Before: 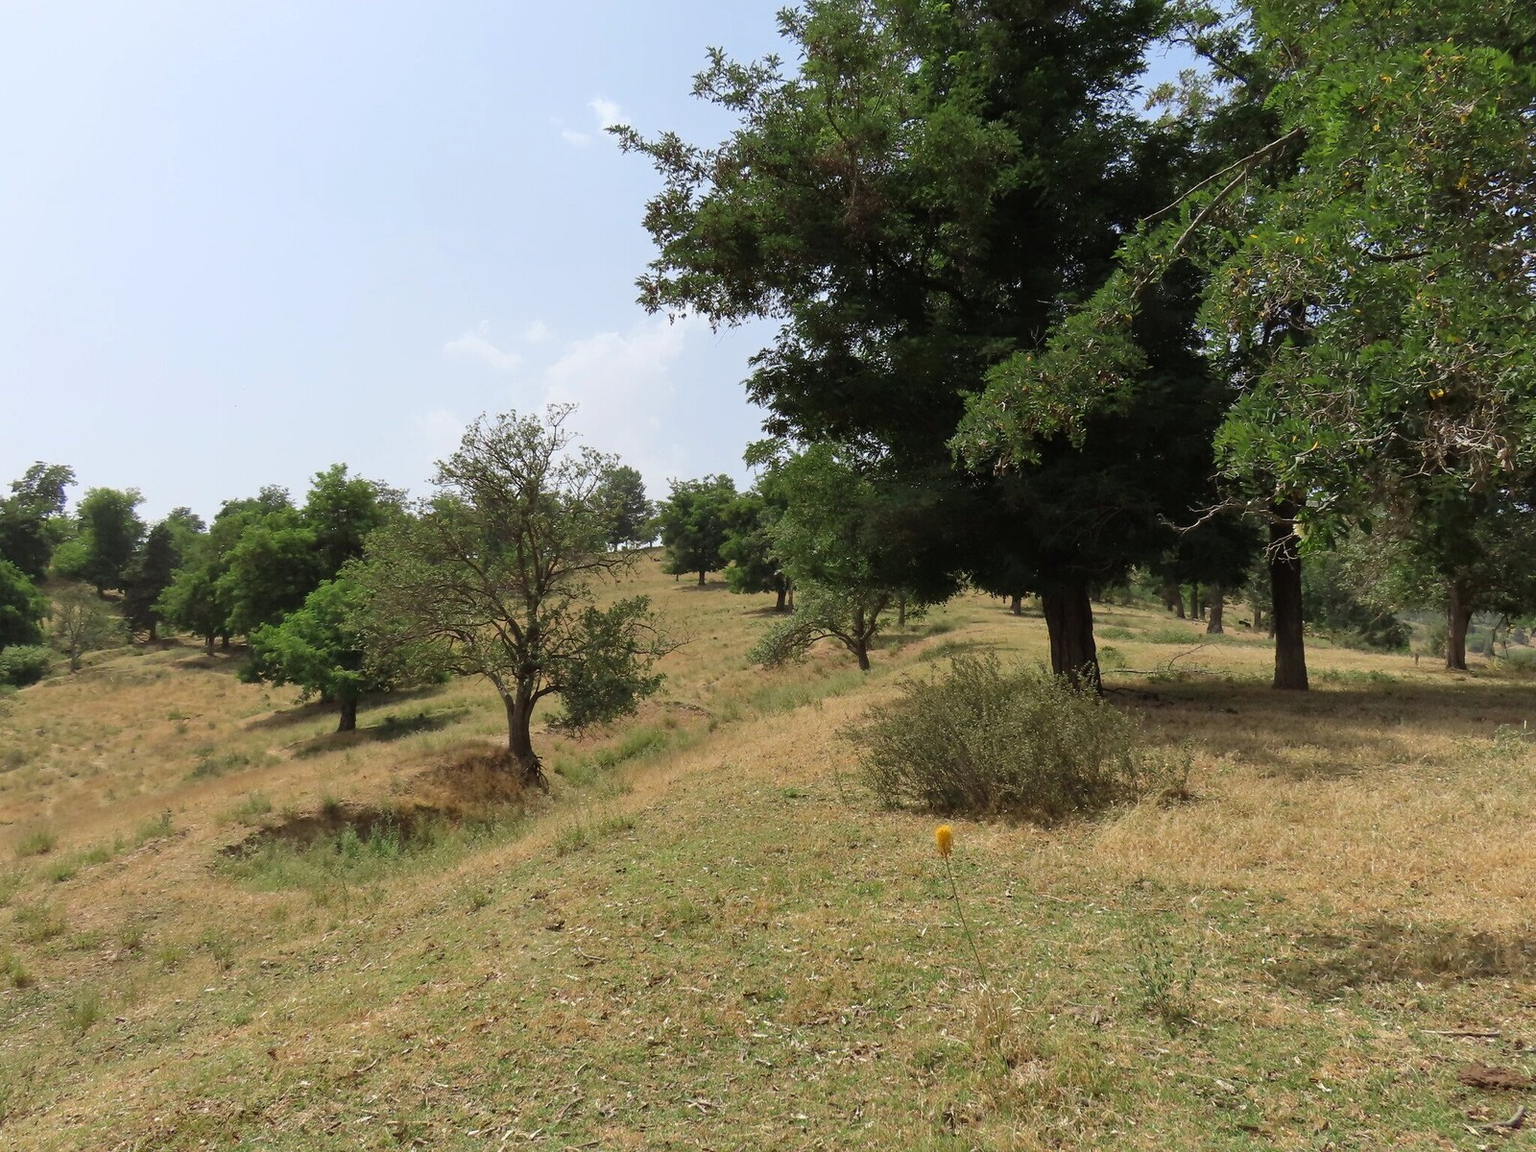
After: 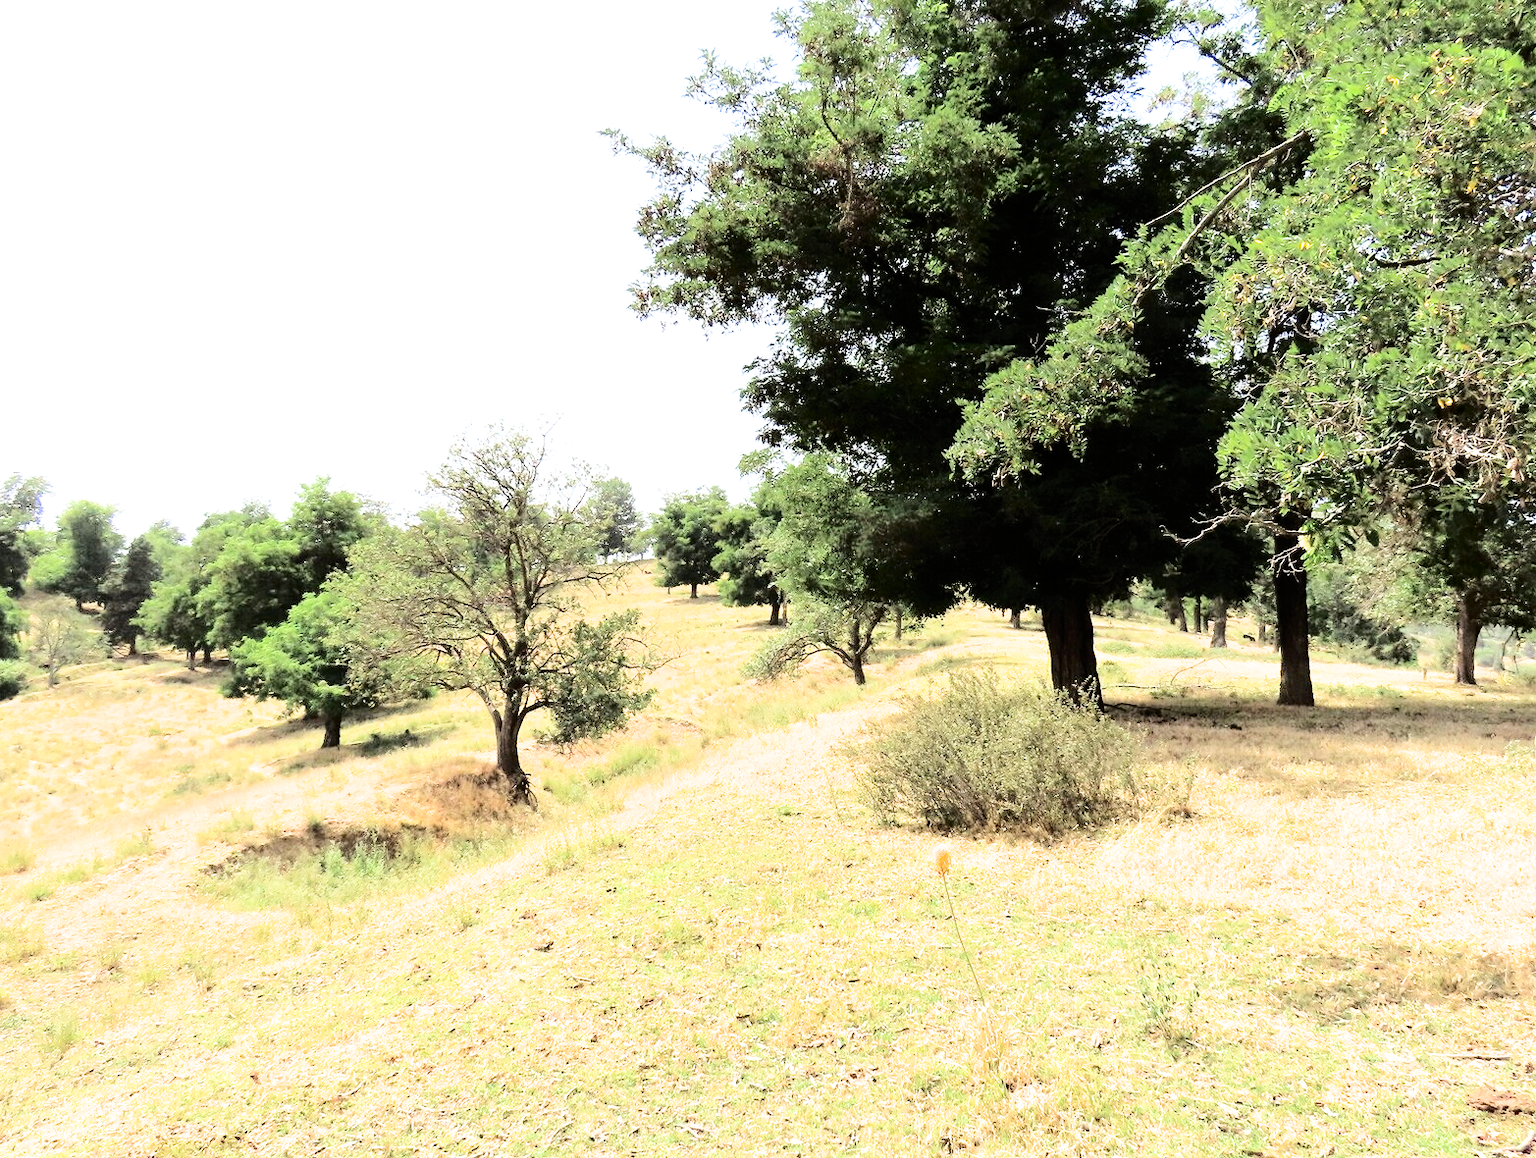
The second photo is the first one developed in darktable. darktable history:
tone equalizer: luminance estimator HSV value / RGB max
levels: mode automatic, levels [0.018, 0.493, 1]
exposure: black level correction 0, exposure 1.107 EV, compensate exposure bias true, compensate highlight preservation false
crop and rotate: left 1.562%, right 0.581%, bottom 1.59%
tone curve: curves: ch0 [(0, 0) (0.003, 0.002) (0.011, 0.008) (0.025, 0.017) (0.044, 0.027) (0.069, 0.037) (0.1, 0.052) (0.136, 0.074) (0.177, 0.11) (0.224, 0.155) (0.277, 0.237) (0.335, 0.34) (0.399, 0.467) (0.468, 0.584) (0.543, 0.683) (0.623, 0.762) (0.709, 0.827) (0.801, 0.888) (0.898, 0.947) (1, 1)], color space Lab, independent channels, preserve colors none
filmic rgb: black relative exposure -5.03 EV, white relative exposure 3.17 EV, hardness 3.44, contrast 1.185, highlights saturation mix -29.53%
